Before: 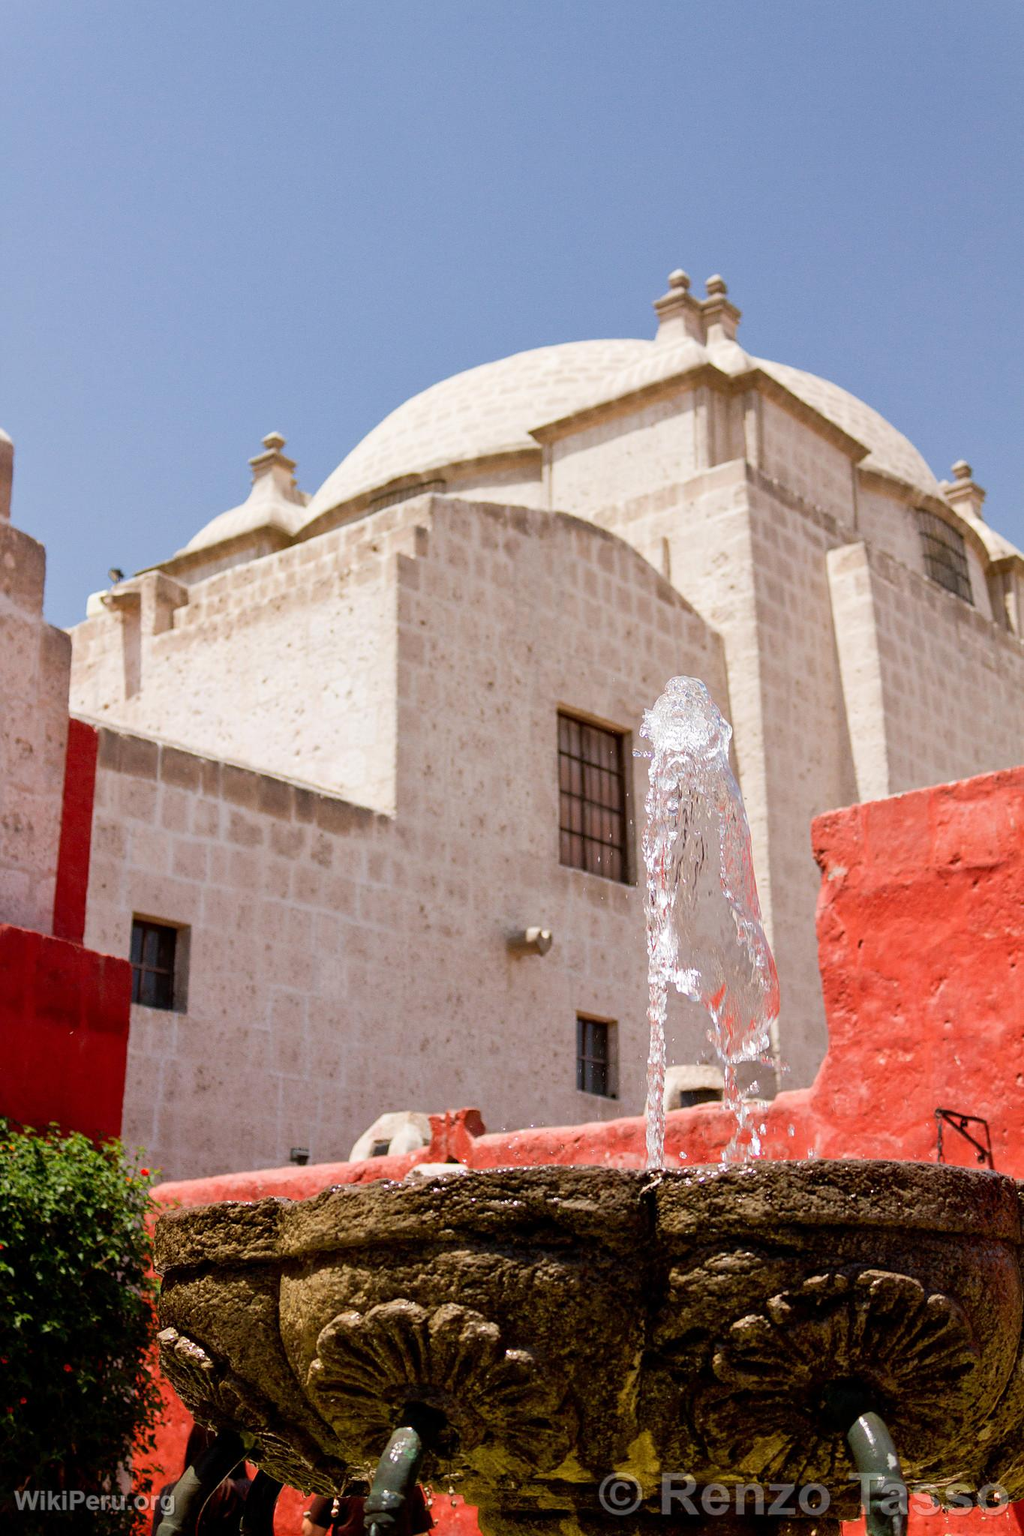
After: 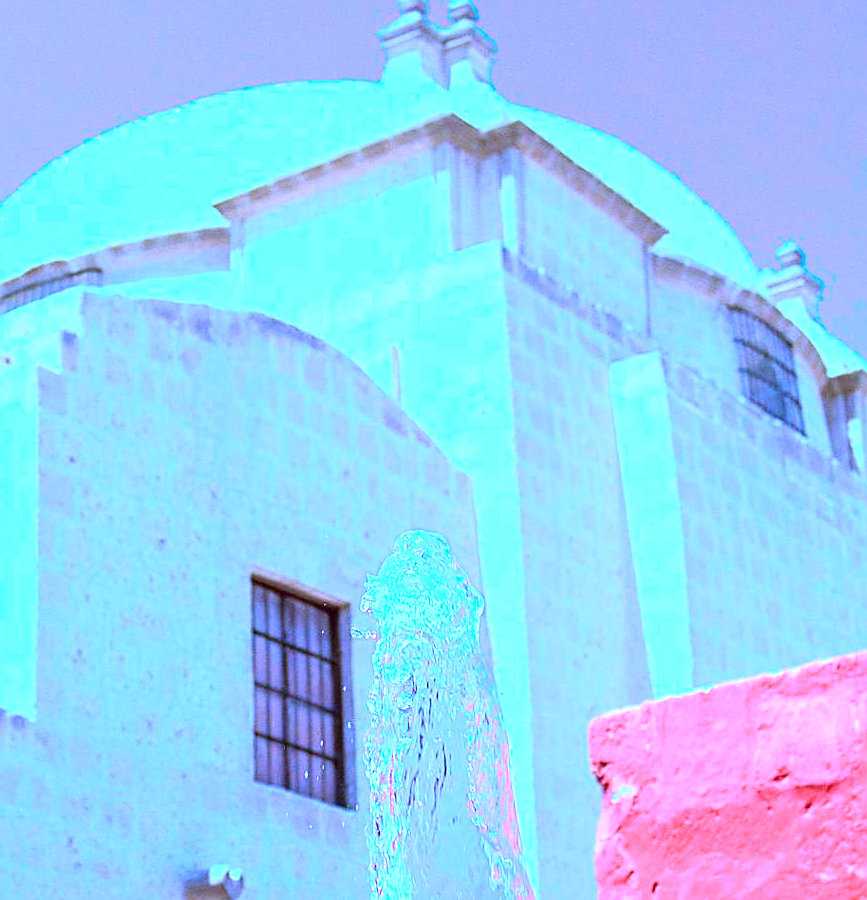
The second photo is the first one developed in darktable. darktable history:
color balance rgb: perceptual saturation grading › global saturation 19.608%, contrast -10.47%
color calibration: illuminant as shot in camera, x 0.482, y 0.43, temperature 2420.32 K
tone curve: curves: ch0 [(0, 0) (0.037, 0.025) (0.131, 0.093) (0.275, 0.256) (0.497, 0.51) (0.617, 0.643) (0.704, 0.732) (0.813, 0.832) (0.911, 0.925) (0.997, 0.995)]; ch1 [(0, 0) (0.301, 0.3) (0.444, 0.45) (0.493, 0.495) (0.507, 0.503) (0.534, 0.533) (0.582, 0.58) (0.658, 0.693) (0.746, 0.77) (1, 1)]; ch2 [(0, 0) (0.246, 0.233) (0.36, 0.352) (0.415, 0.418) (0.476, 0.492) (0.502, 0.504) (0.525, 0.518) (0.539, 0.544) (0.586, 0.602) (0.634, 0.651) (0.706, 0.727) (0.853, 0.852) (1, 0.951)], color space Lab, independent channels, preserve colors none
crop: left 36.109%, top 18.163%, right 0.338%, bottom 37.886%
shadows and highlights: shadows -11.56, white point adjustment 3.88, highlights 28.32
sharpen: amount 0.478
exposure: black level correction 0, exposure 1.169 EV, compensate highlight preservation false
